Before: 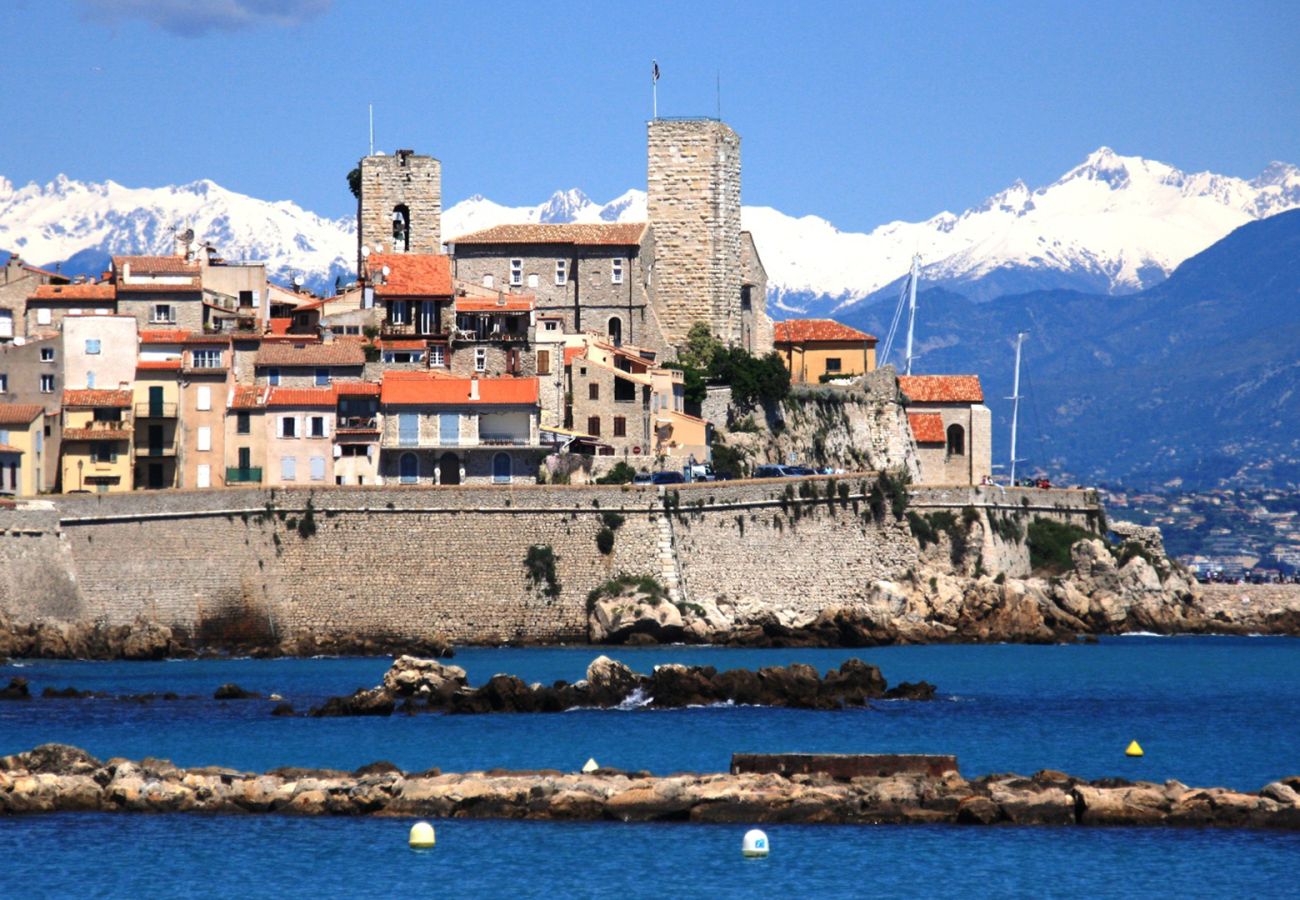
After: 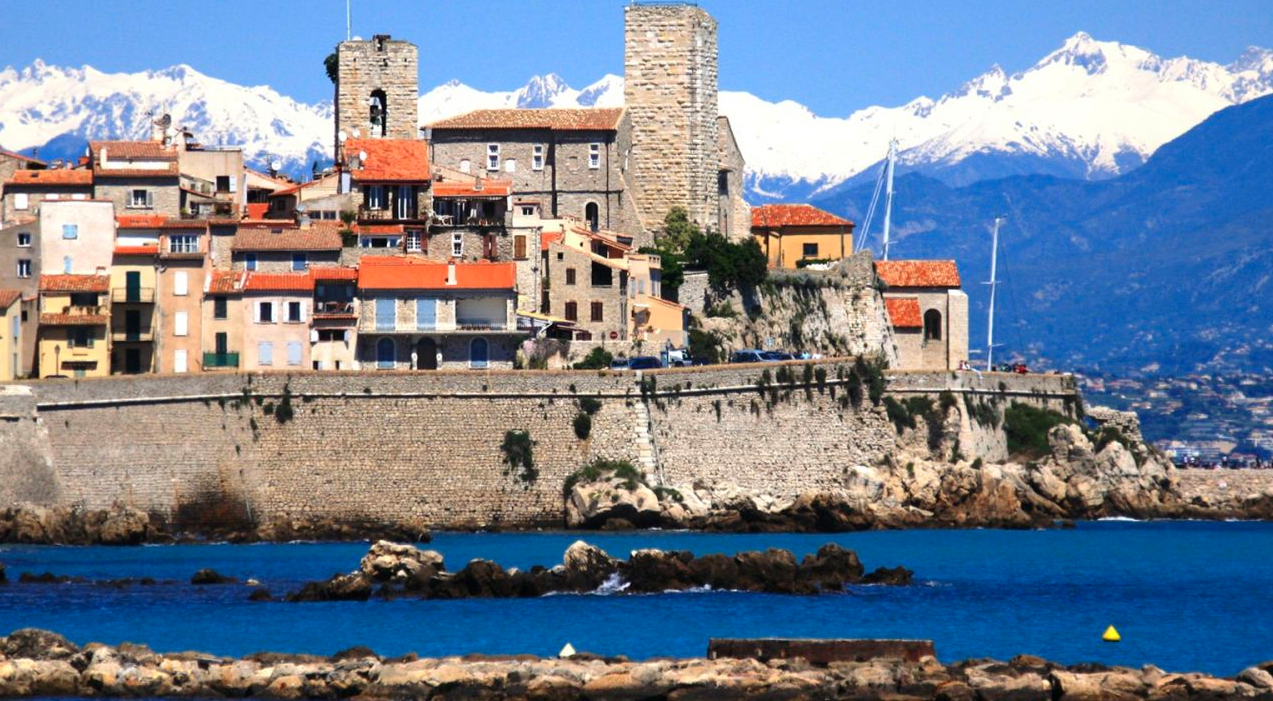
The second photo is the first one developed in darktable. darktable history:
contrast brightness saturation: contrast 0.04, saturation 0.16
crop and rotate: left 1.814%, top 12.818%, right 0.25%, bottom 9.225%
